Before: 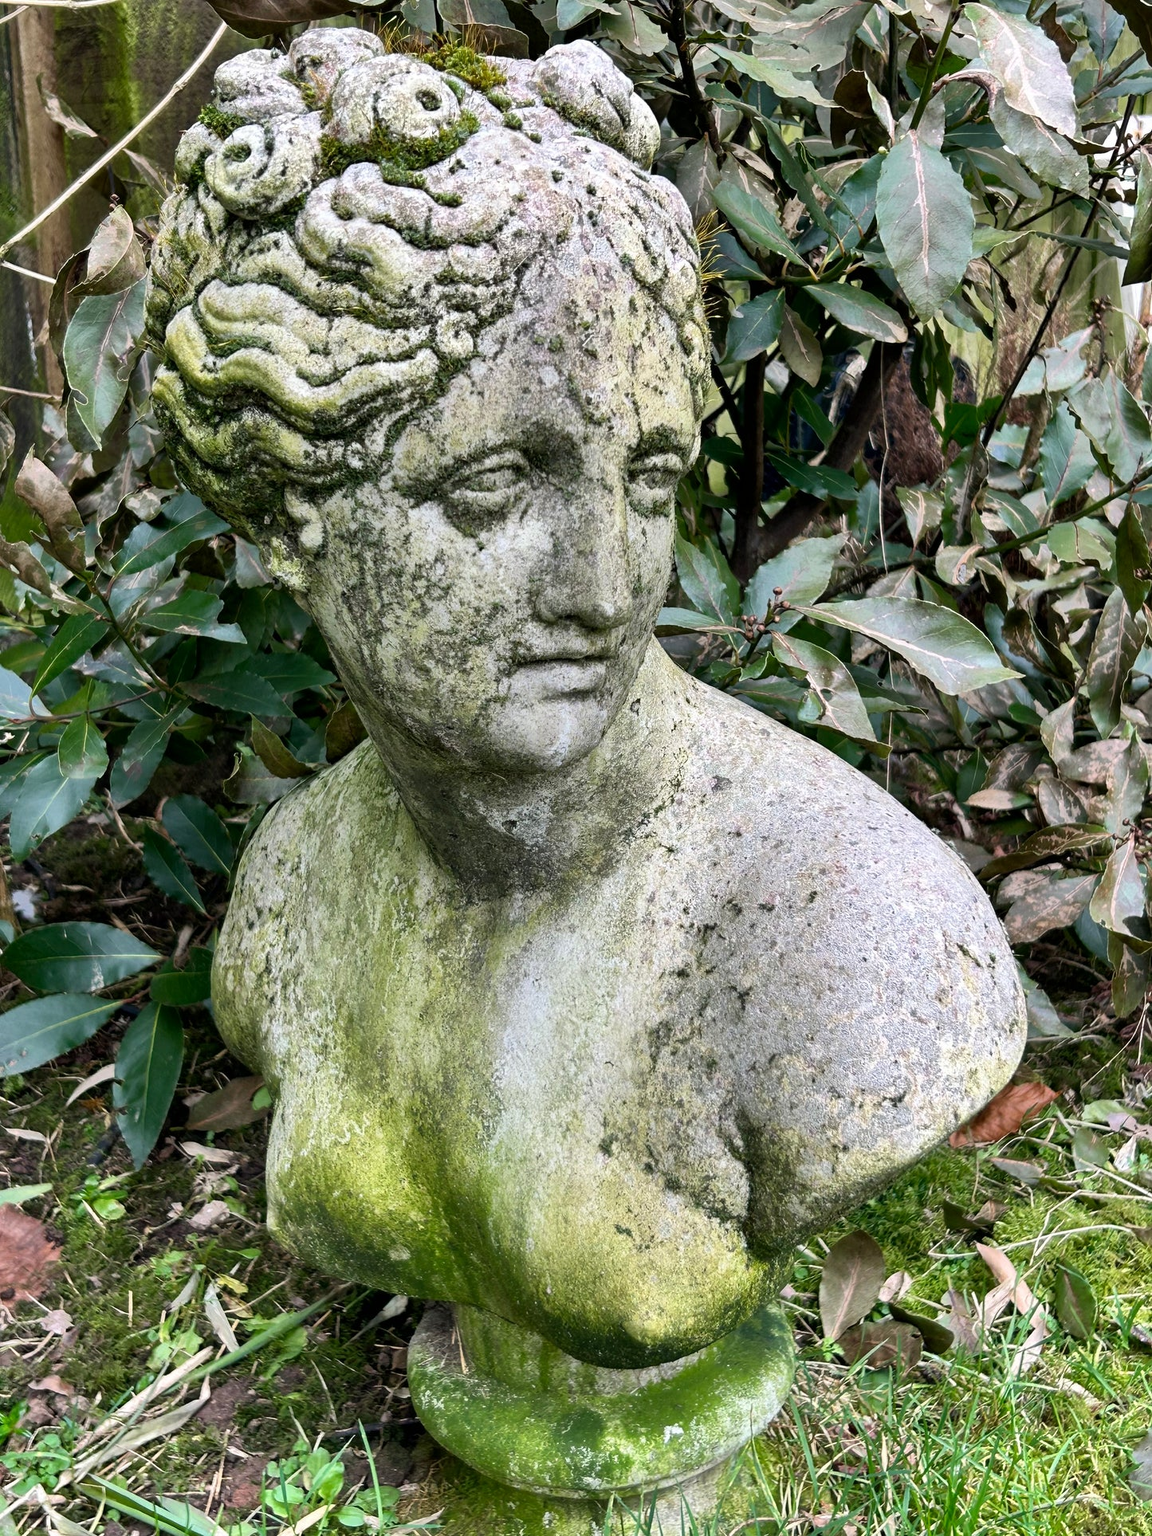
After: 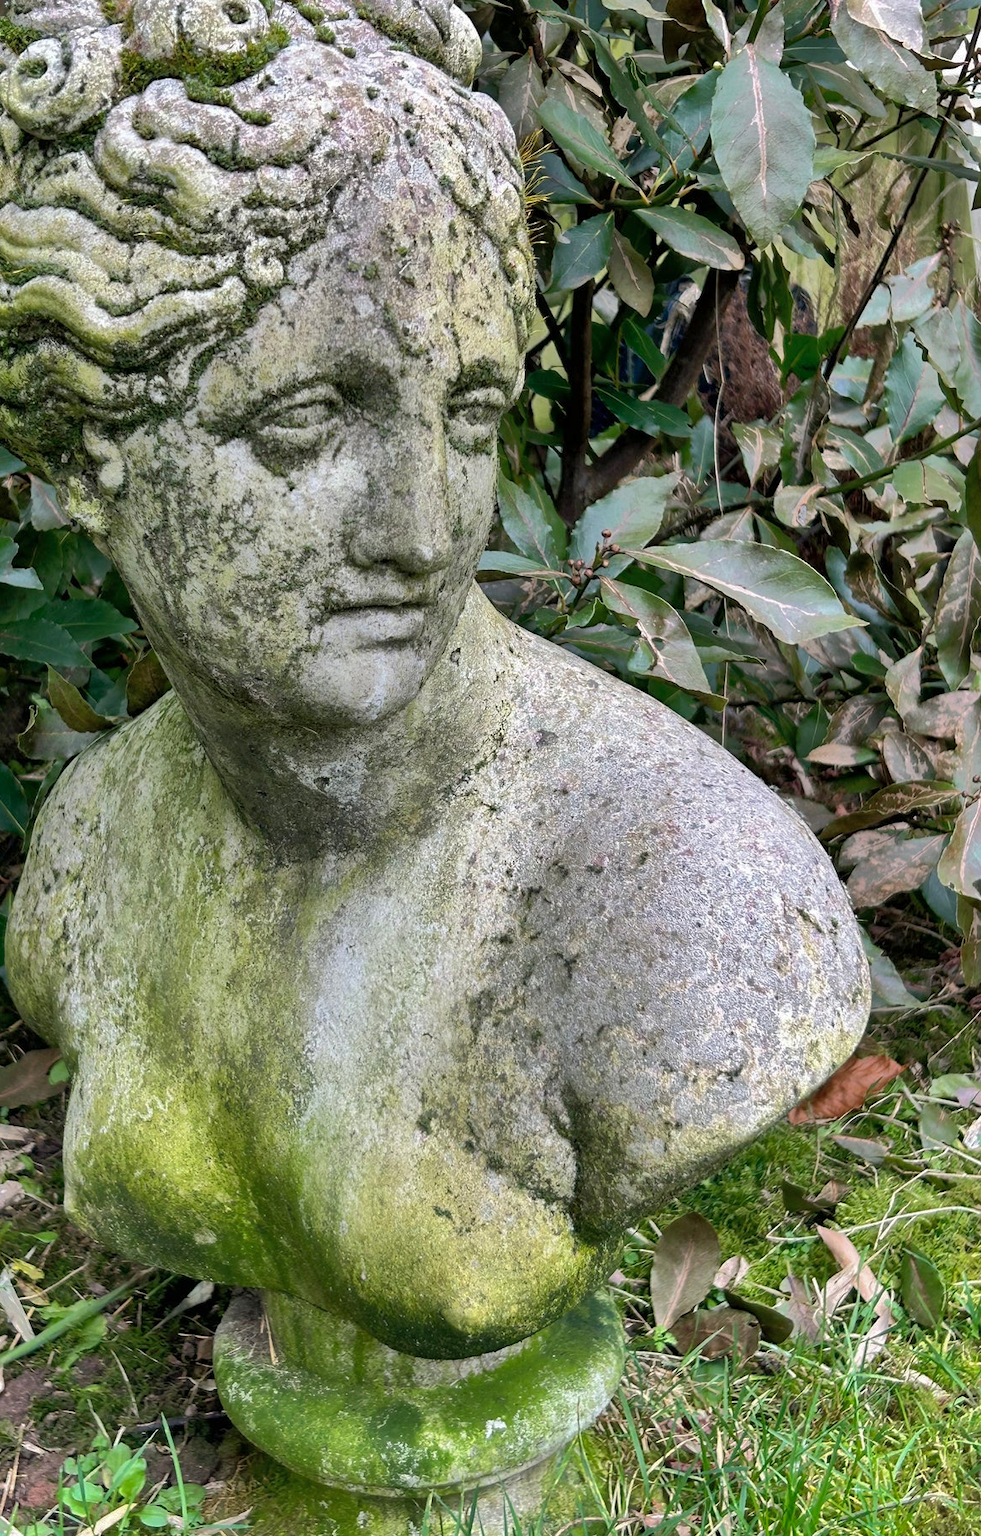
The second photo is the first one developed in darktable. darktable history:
shadows and highlights: highlights -60
crop and rotate: left 17.959%, top 5.771%, right 1.742%
